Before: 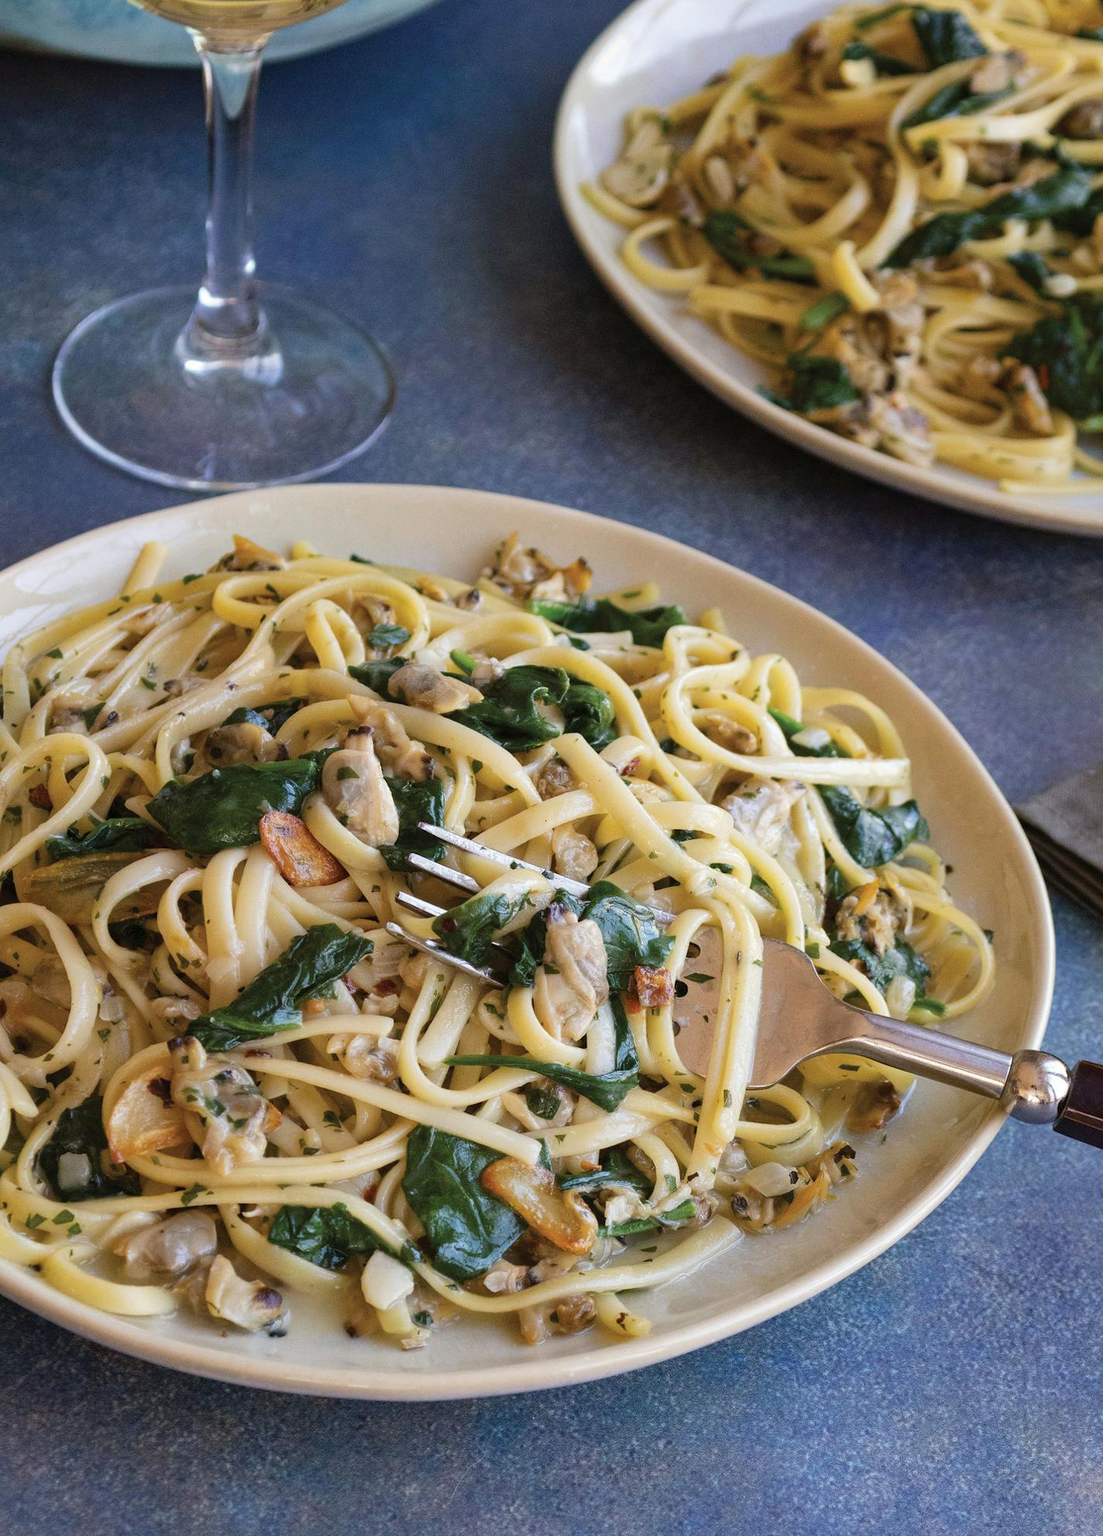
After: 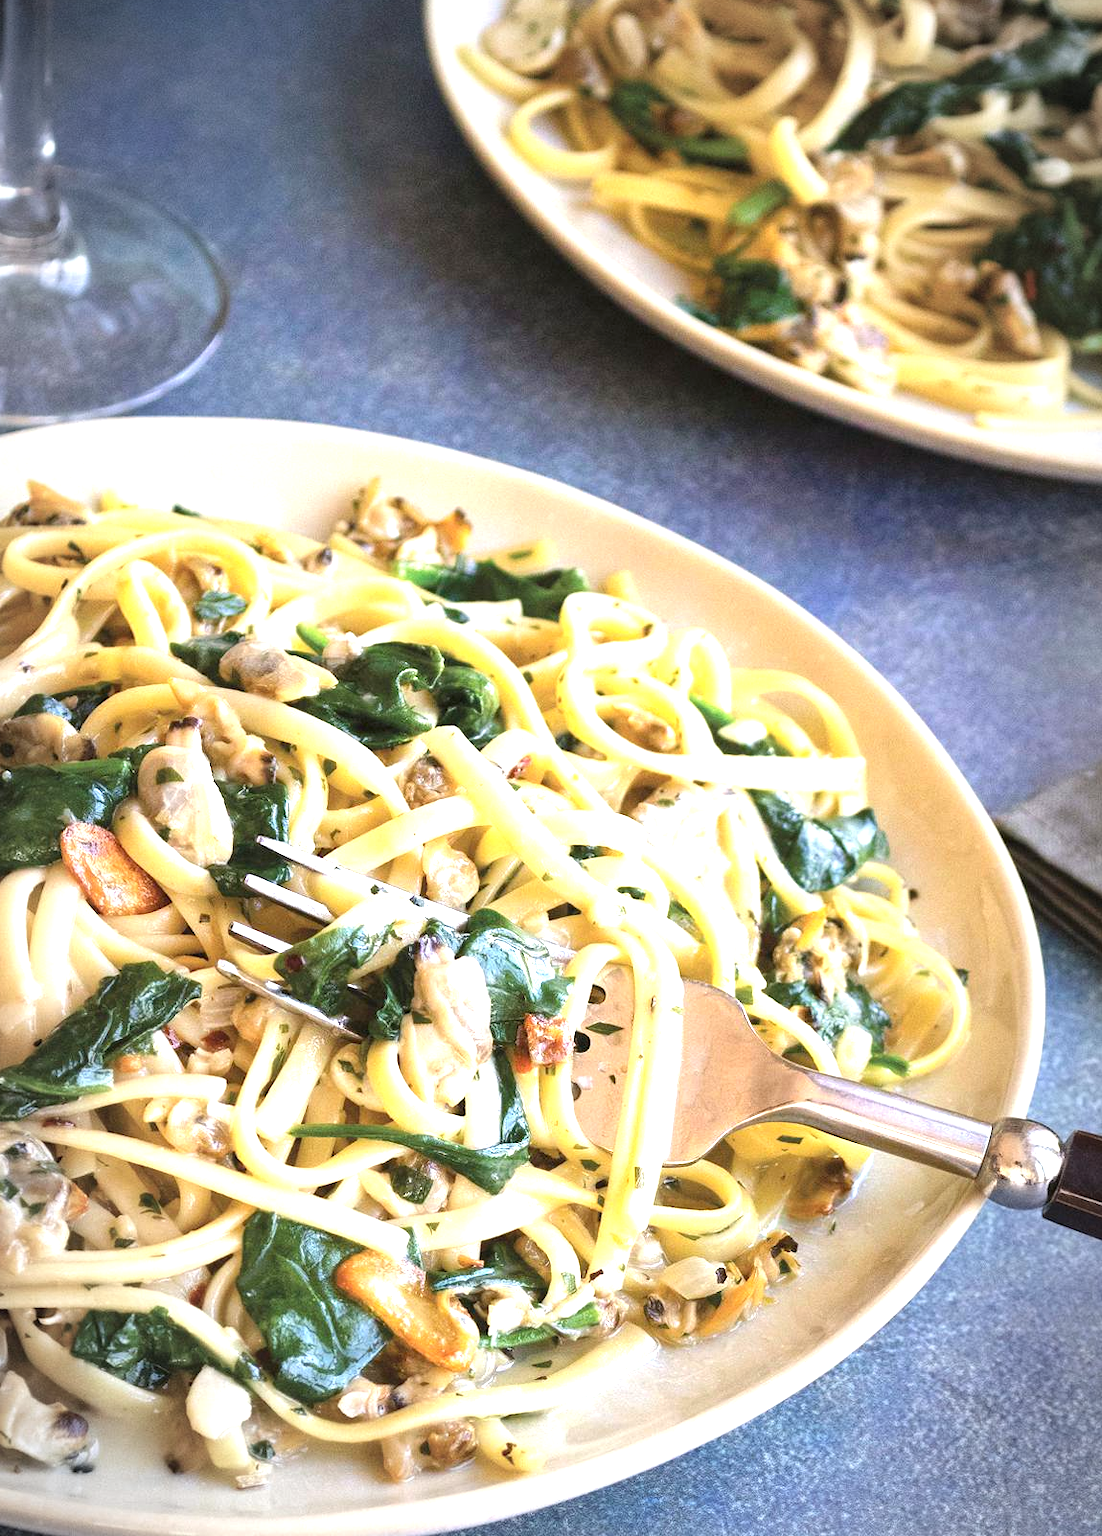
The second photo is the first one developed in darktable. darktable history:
tone equalizer: -7 EV 0.13 EV, smoothing diameter 25%, edges refinement/feathering 10, preserve details guided filter
exposure: black level correction 0, exposure 1.4 EV, compensate highlight preservation false
crop: left 19.159%, top 9.58%, bottom 9.58%
vignetting: automatic ratio true
